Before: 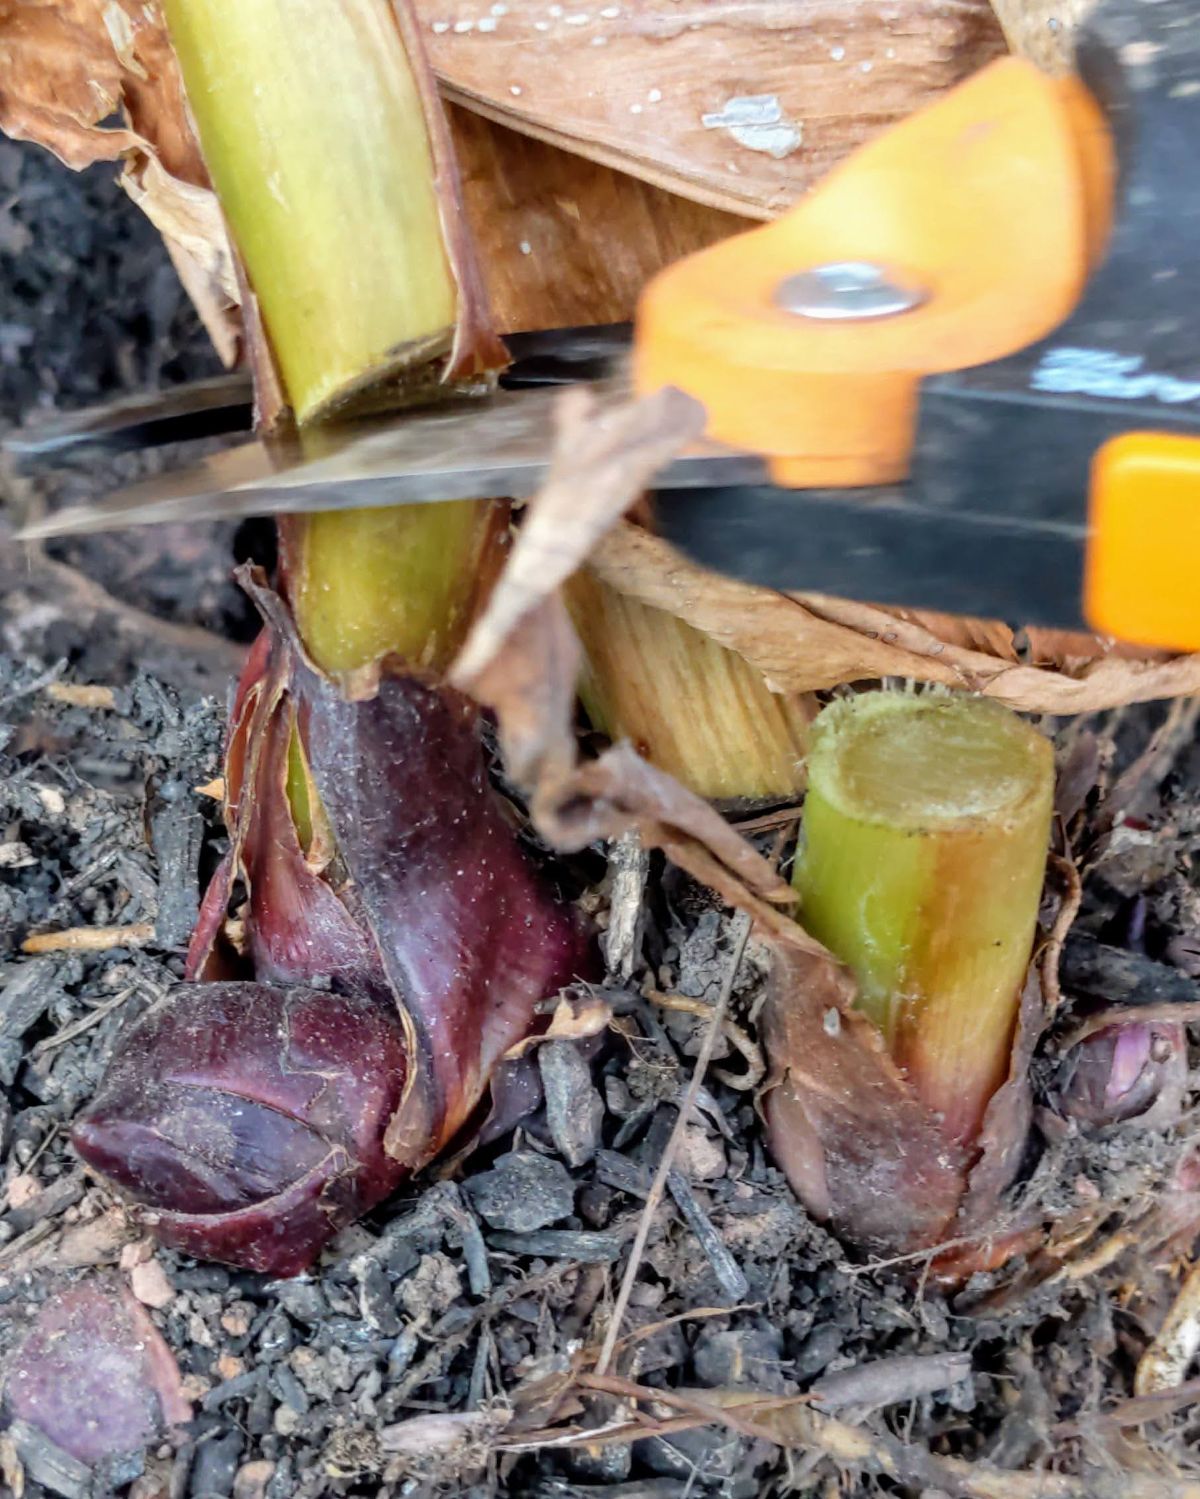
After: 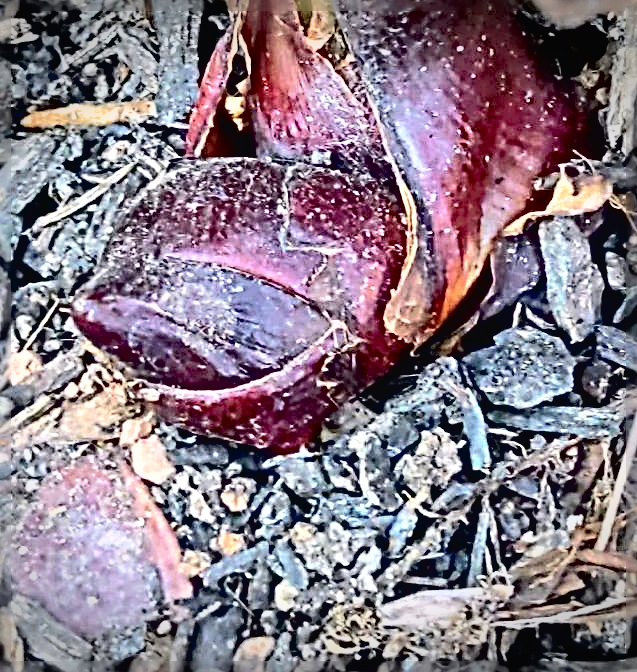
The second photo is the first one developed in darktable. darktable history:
vignetting: fall-off start 89.15%, fall-off radius 43.51%, width/height ratio 1.168
crop and rotate: top 55.002%, right 46.842%, bottom 0.112%
shadows and highlights: on, module defaults
exposure: compensate exposure bias true, compensate highlight preservation false
sharpen: radius 4.011, amount 1.995
tone curve: curves: ch0 [(0, 0.013) (0.054, 0.018) (0.205, 0.191) (0.289, 0.292) (0.39, 0.424) (0.493, 0.551) (0.666, 0.743) (0.795, 0.841) (1, 0.998)]; ch1 [(0, 0) (0.385, 0.343) (0.439, 0.415) (0.494, 0.495) (0.501, 0.501) (0.51, 0.509) (0.548, 0.554) (0.586, 0.601) (0.66, 0.687) (0.783, 0.804) (1, 1)]; ch2 [(0, 0) (0.304, 0.31) (0.403, 0.399) (0.441, 0.428) (0.47, 0.469) (0.498, 0.496) (0.524, 0.538) (0.566, 0.579) (0.633, 0.665) (0.7, 0.711) (1, 1)], color space Lab, independent channels, preserve colors none
contrast brightness saturation: contrast 0.201, brightness 0.165, saturation 0.223
tone equalizer: -8 EV -0.411 EV, -7 EV -0.402 EV, -6 EV -0.334 EV, -5 EV -0.259 EV, -3 EV 0.252 EV, -2 EV 0.337 EV, -1 EV 0.406 EV, +0 EV 0.424 EV, edges refinement/feathering 500, mask exposure compensation -1.57 EV, preserve details no
